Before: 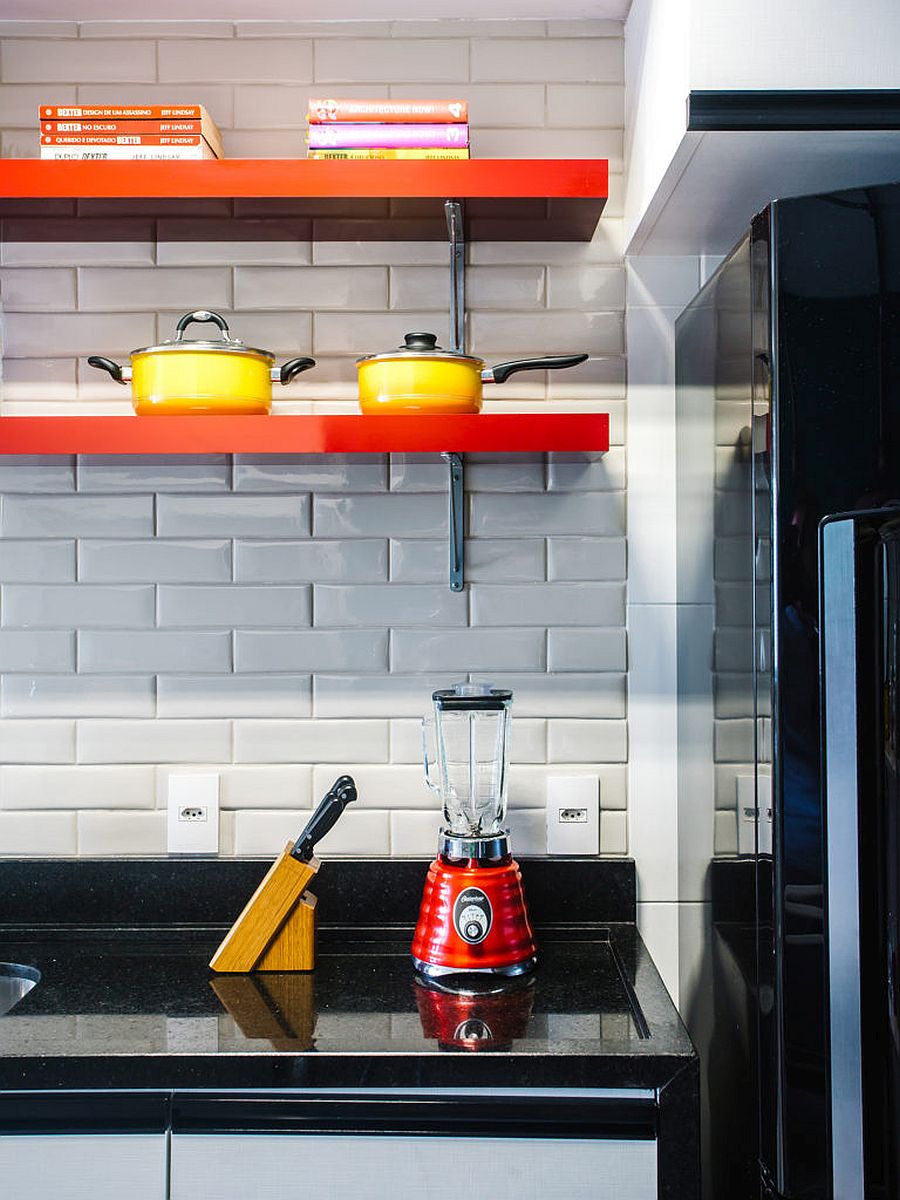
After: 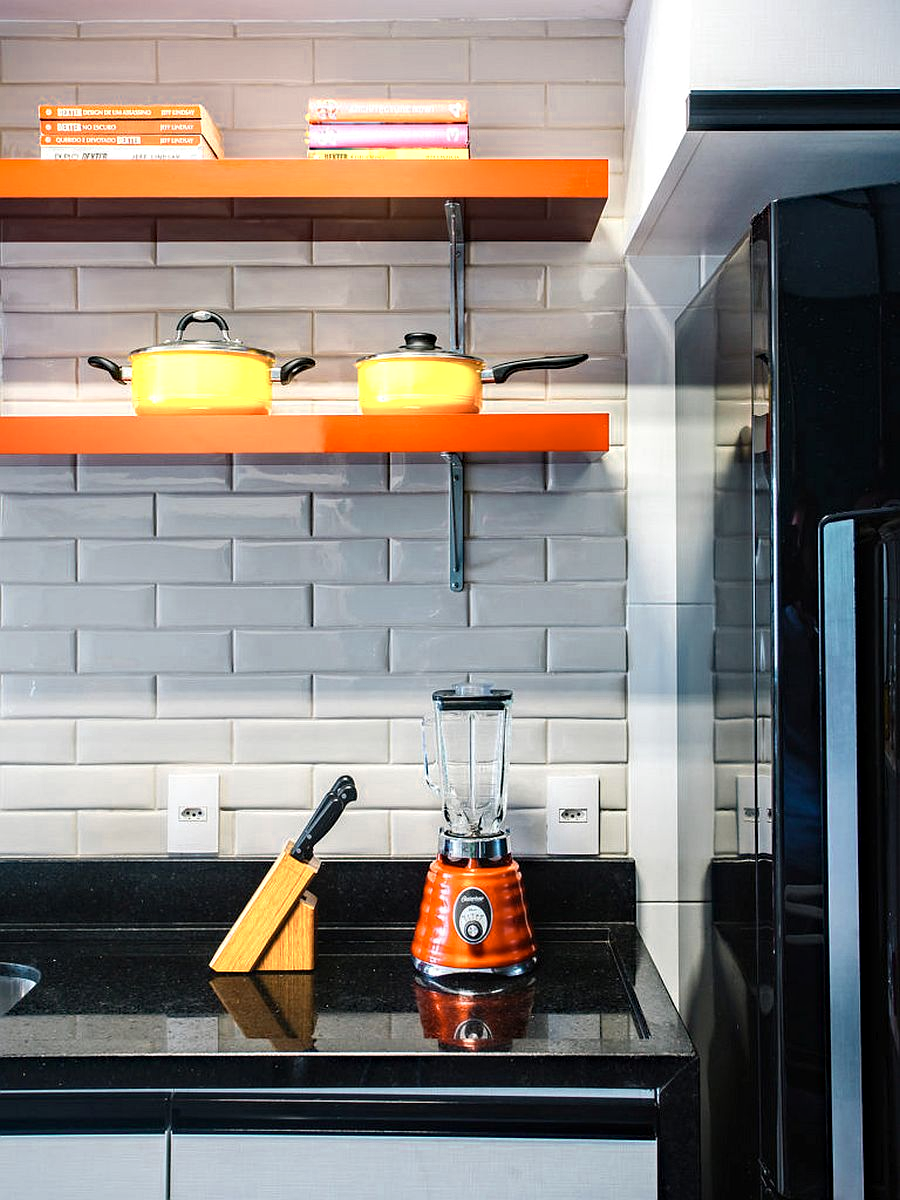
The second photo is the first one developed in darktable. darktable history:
color zones: curves: ch0 [(0.018, 0.548) (0.197, 0.654) (0.425, 0.447) (0.605, 0.658) (0.732, 0.579)]; ch1 [(0.105, 0.531) (0.224, 0.531) (0.386, 0.39) (0.618, 0.456) (0.732, 0.456) (0.956, 0.421)]; ch2 [(0.039, 0.583) (0.215, 0.465) (0.399, 0.544) (0.465, 0.548) (0.614, 0.447) (0.724, 0.43) (0.882, 0.623) (0.956, 0.632)]
haze removal: compatibility mode true, adaptive false
